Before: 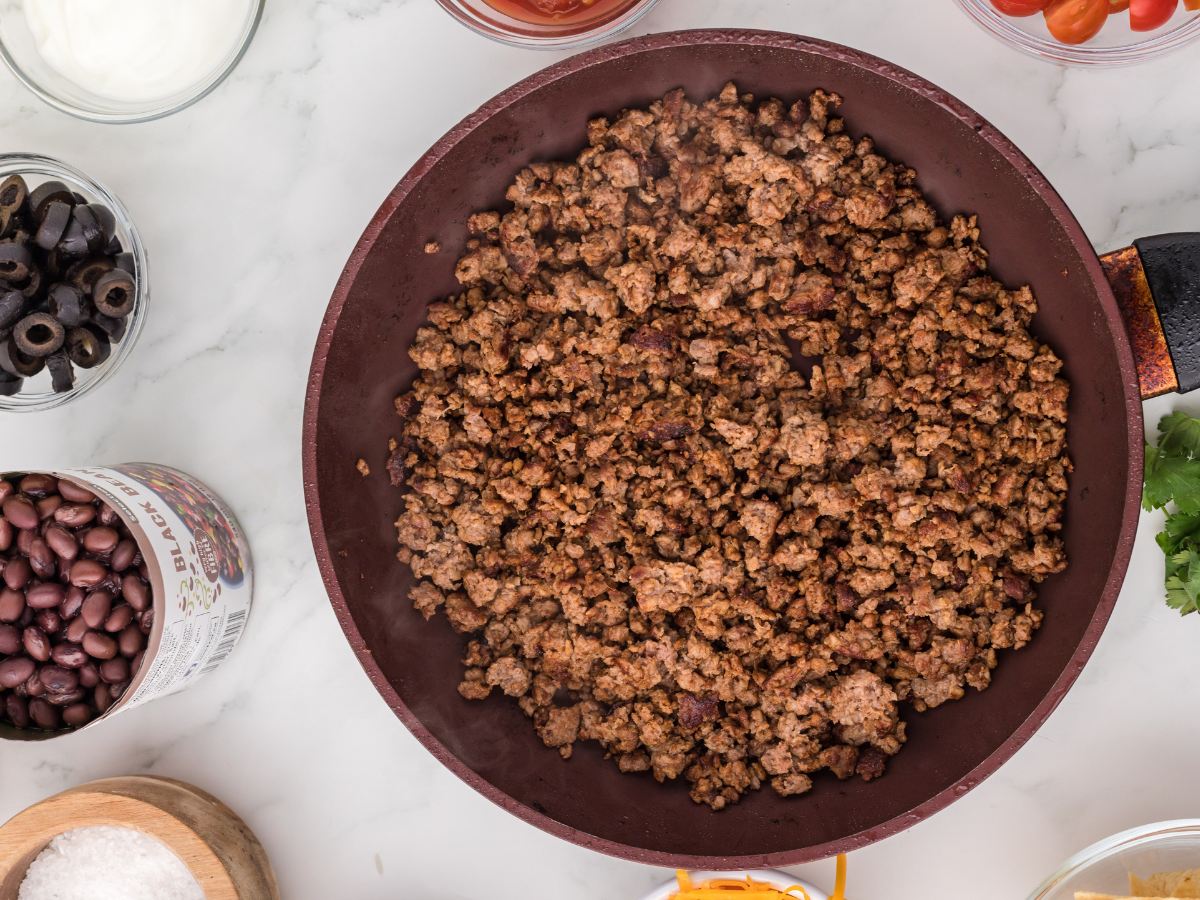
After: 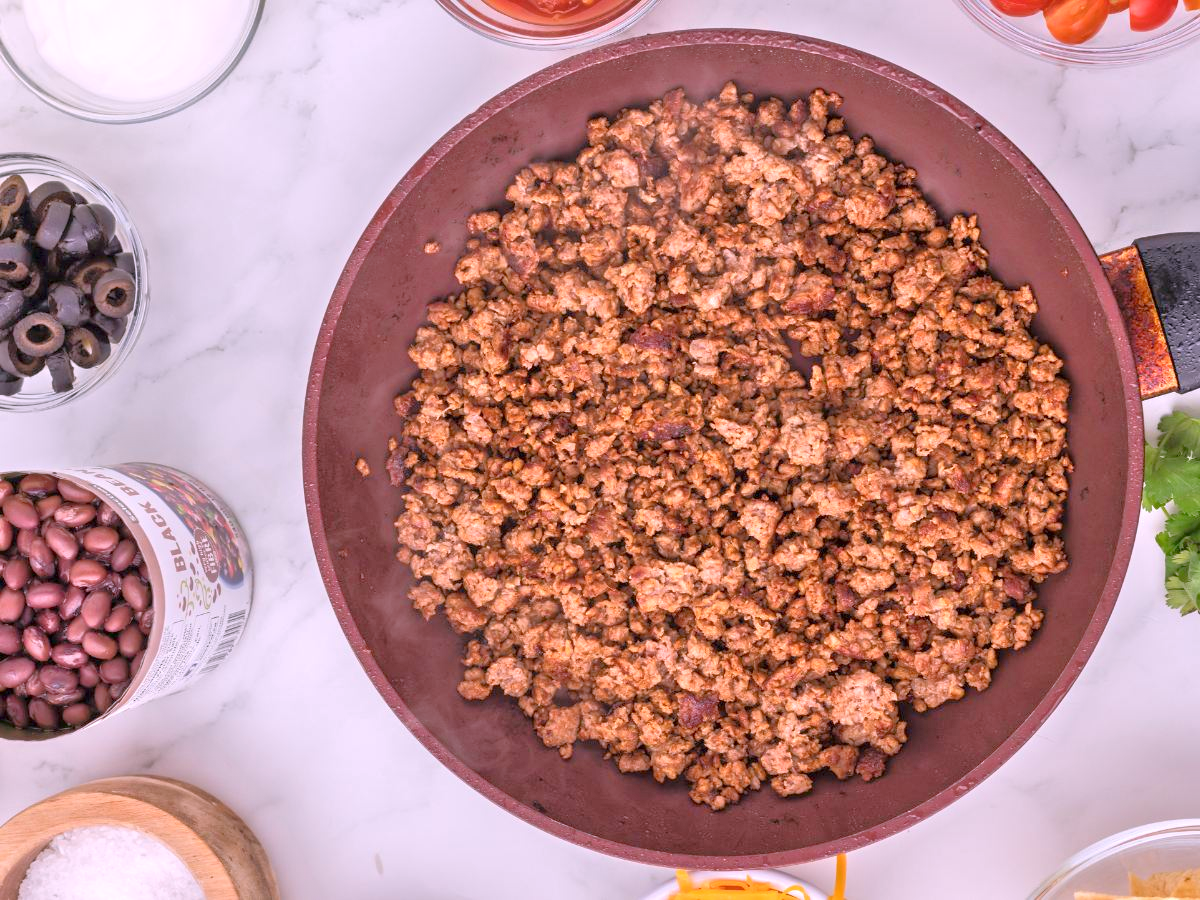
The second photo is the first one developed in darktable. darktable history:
tone equalizer: -8 EV 2 EV, -7 EV 2 EV, -6 EV 2 EV, -5 EV 2 EV, -4 EV 2 EV, -3 EV 1.5 EV, -2 EV 1 EV, -1 EV 0.5 EV
white balance: red 1.066, blue 1.119
